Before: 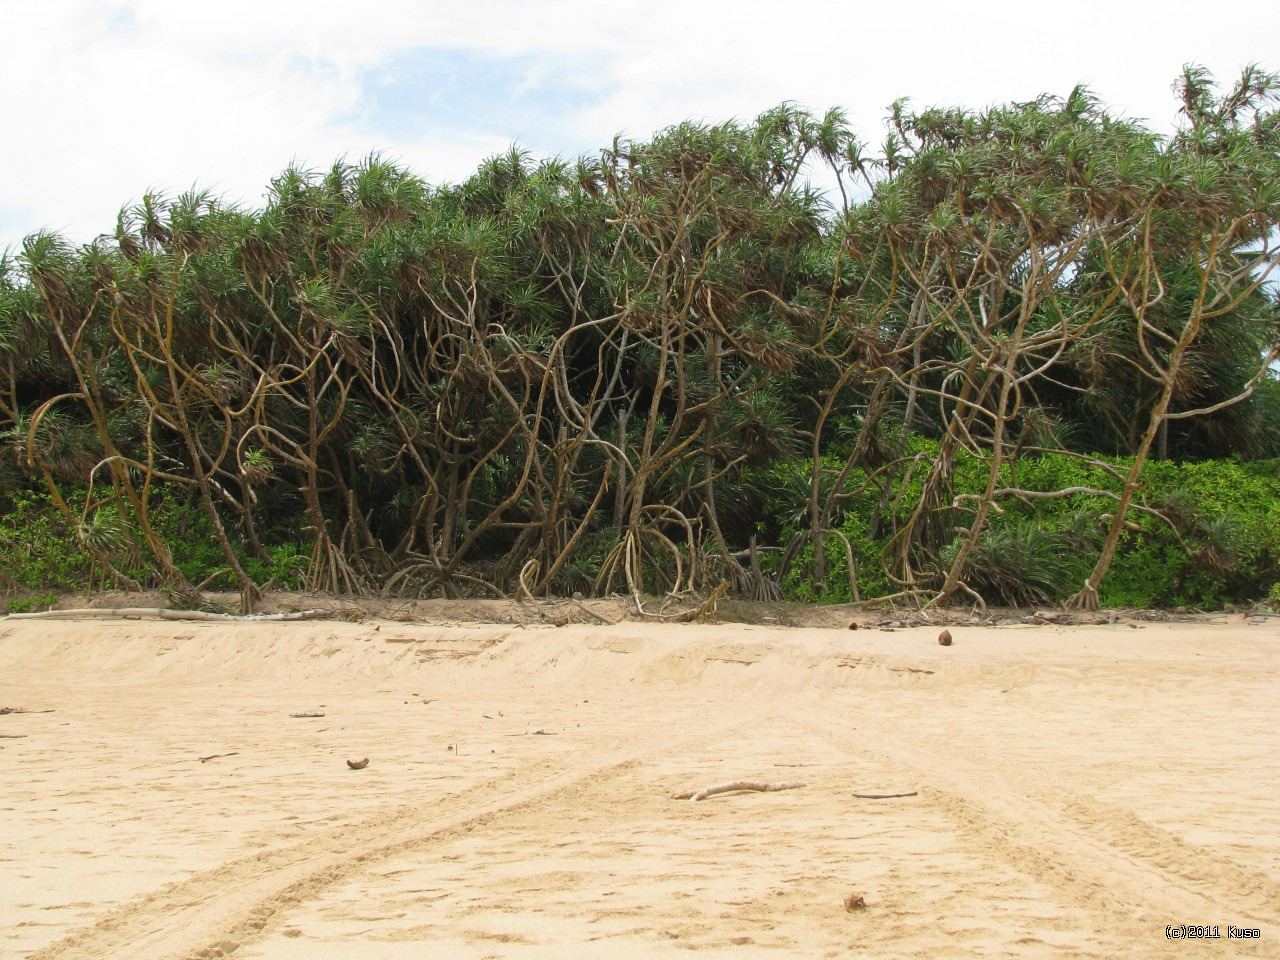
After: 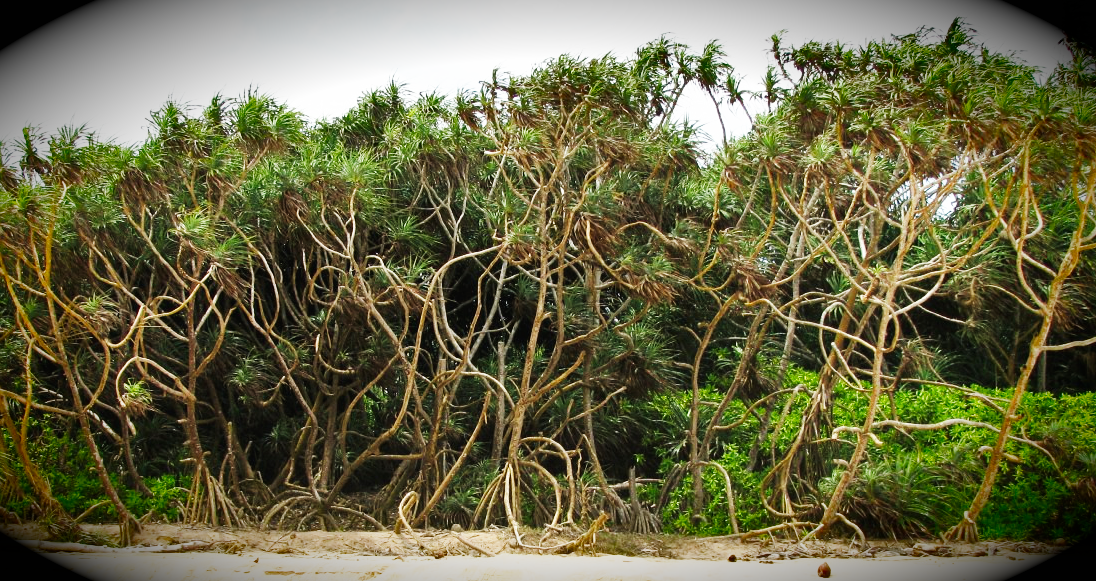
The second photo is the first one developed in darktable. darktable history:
shadows and highlights: shadows 24.51, highlights -78.48, soften with gaussian
crop and rotate: left 9.466%, top 7.178%, right 4.866%, bottom 32.273%
base curve: curves: ch0 [(0, 0) (0.007, 0.004) (0.027, 0.03) (0.046, 0.07) (0.207, 0.54) (0.442, 0.872) (0.673, 0.972) (1, 1)], preserve colors none
contrast brightness saturation: saturation -0.053
vignetting: brightness -1, saturation 0.492, automatic ratio true, unbound false
